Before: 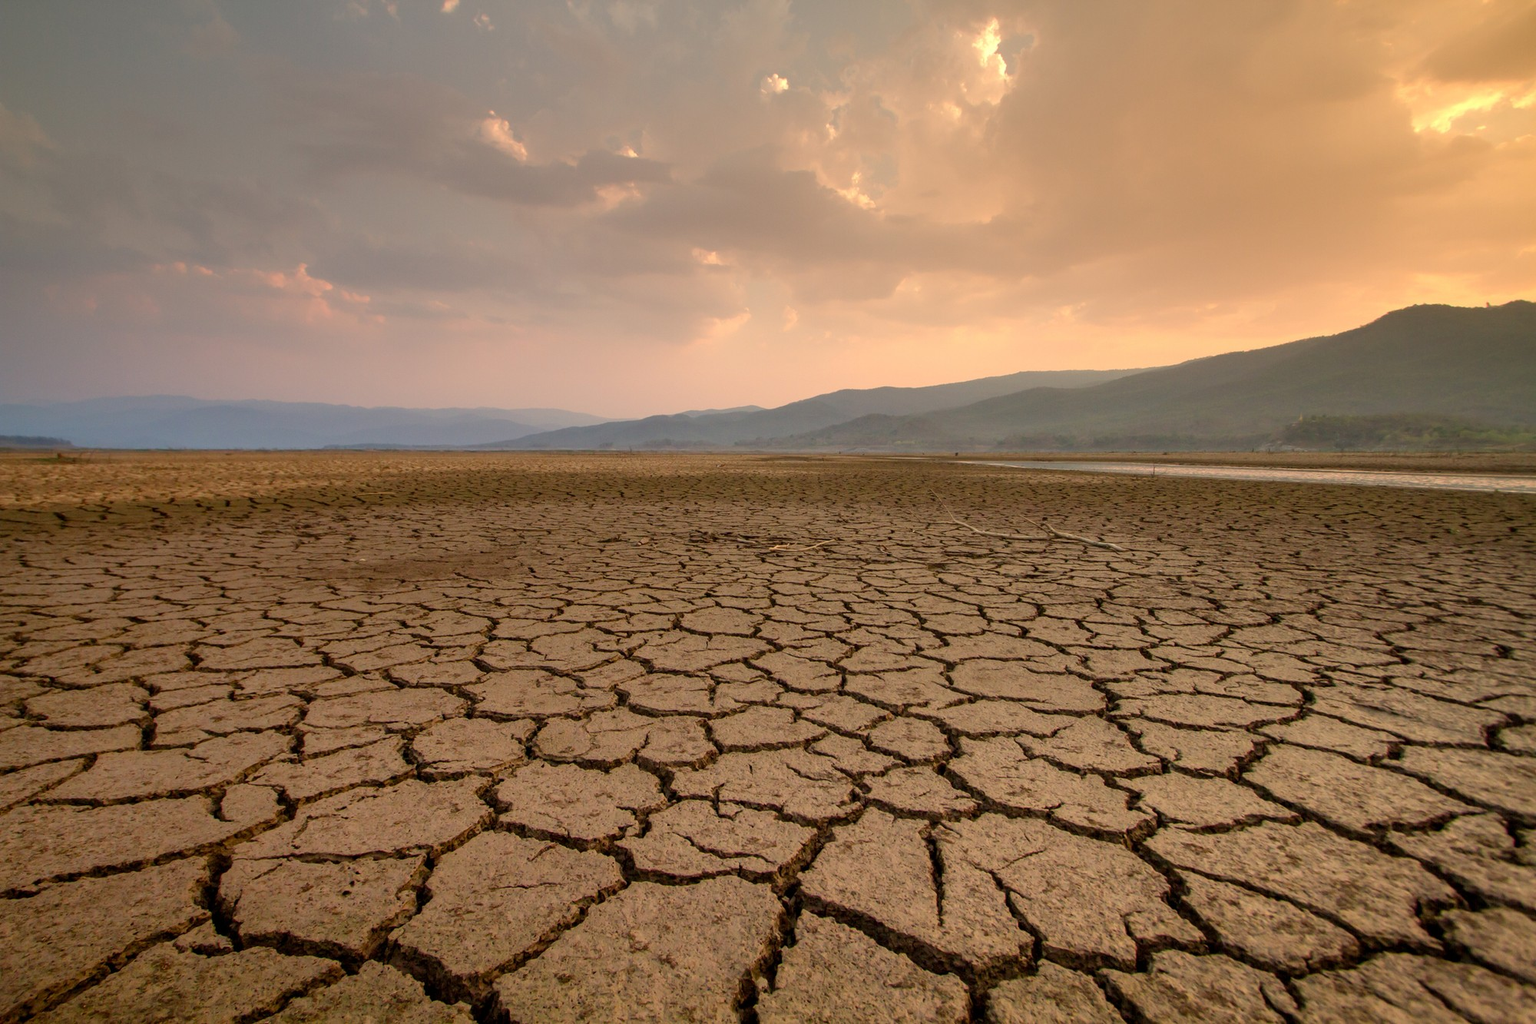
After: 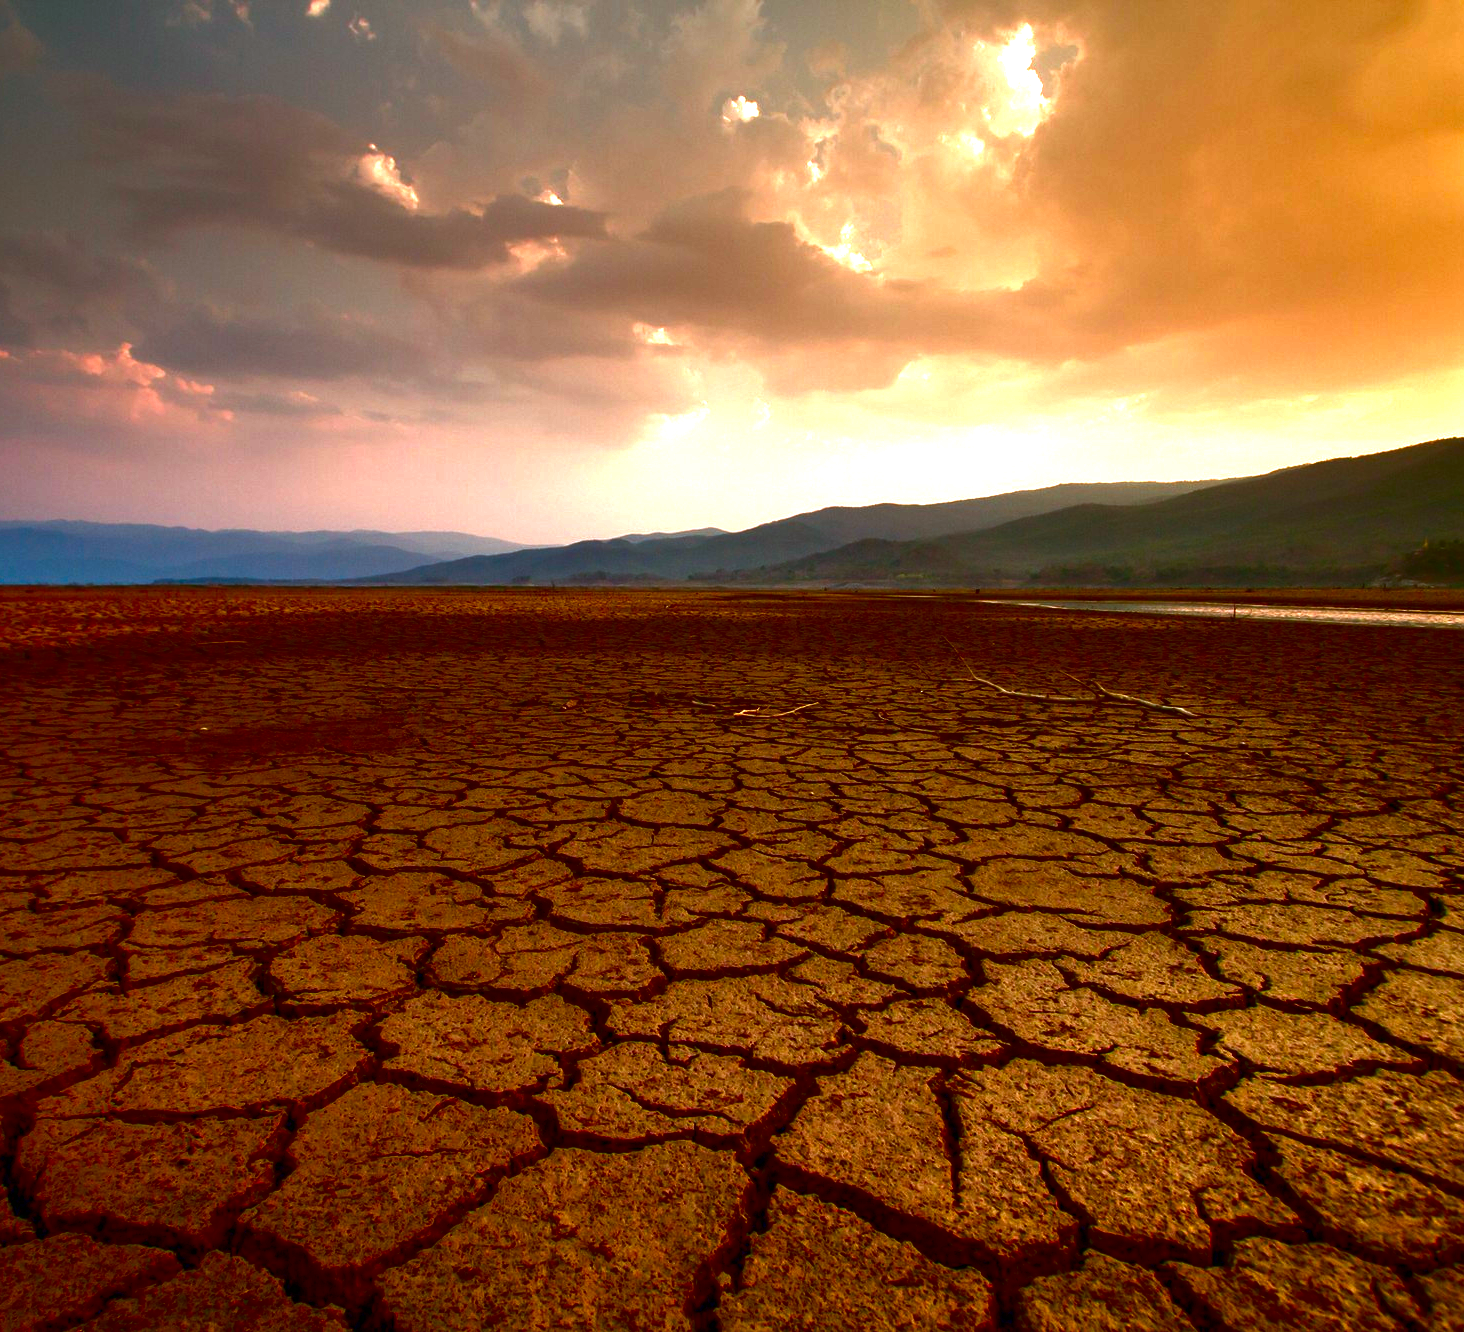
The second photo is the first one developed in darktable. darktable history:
exposure: black level correction 0, exposure 1 EV, compensate exposure bias true, compensate highlight preservation false
contrast brightness saturation: brightness -1, saturation 1
crop: left 13.443%, right 13.31%
color correction: highlights a* -9.73, highlights b* -21.22
